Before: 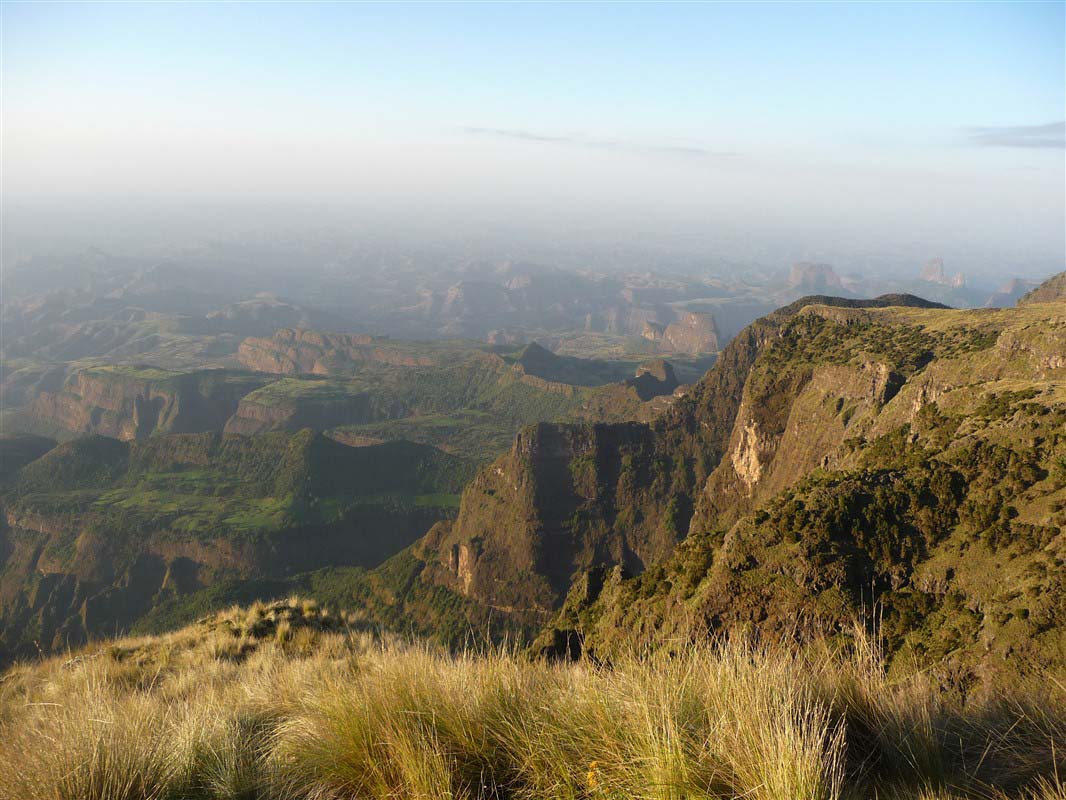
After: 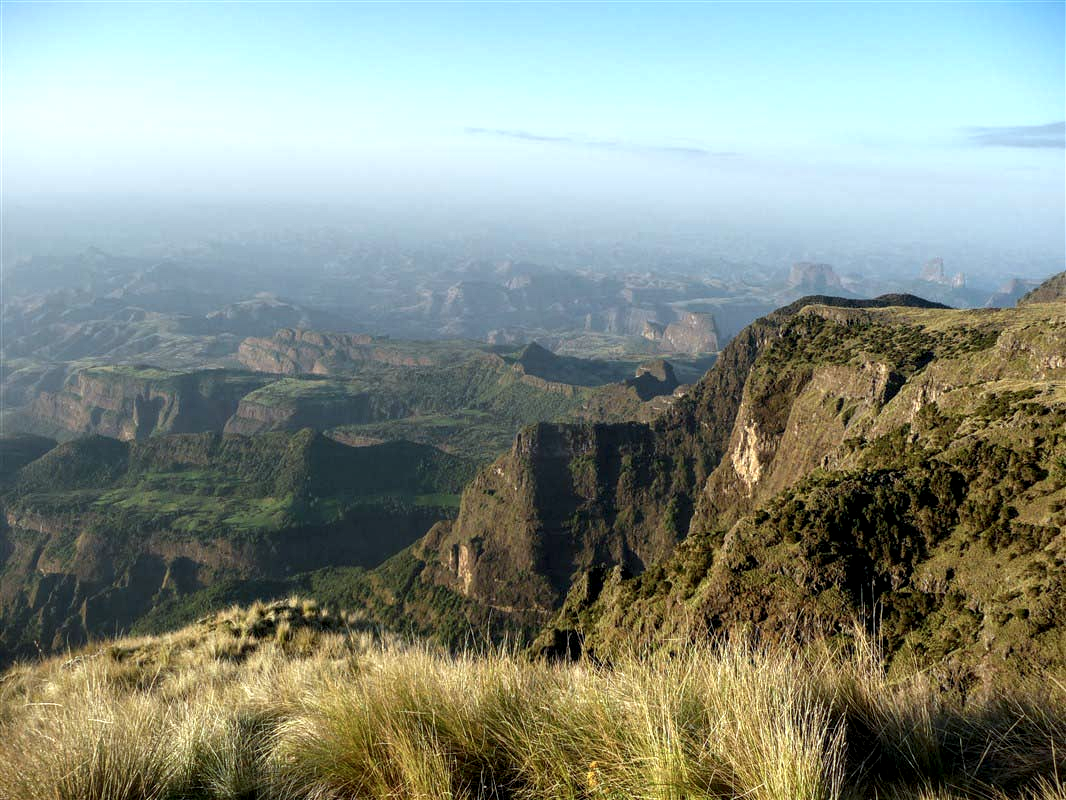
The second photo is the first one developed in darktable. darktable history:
local contrast: highlights 60%, shadows 60%, detail 160%
color calibration: illuminant Planckian (black body), x 0.368, y 0.361, temperature 4275.92 K
